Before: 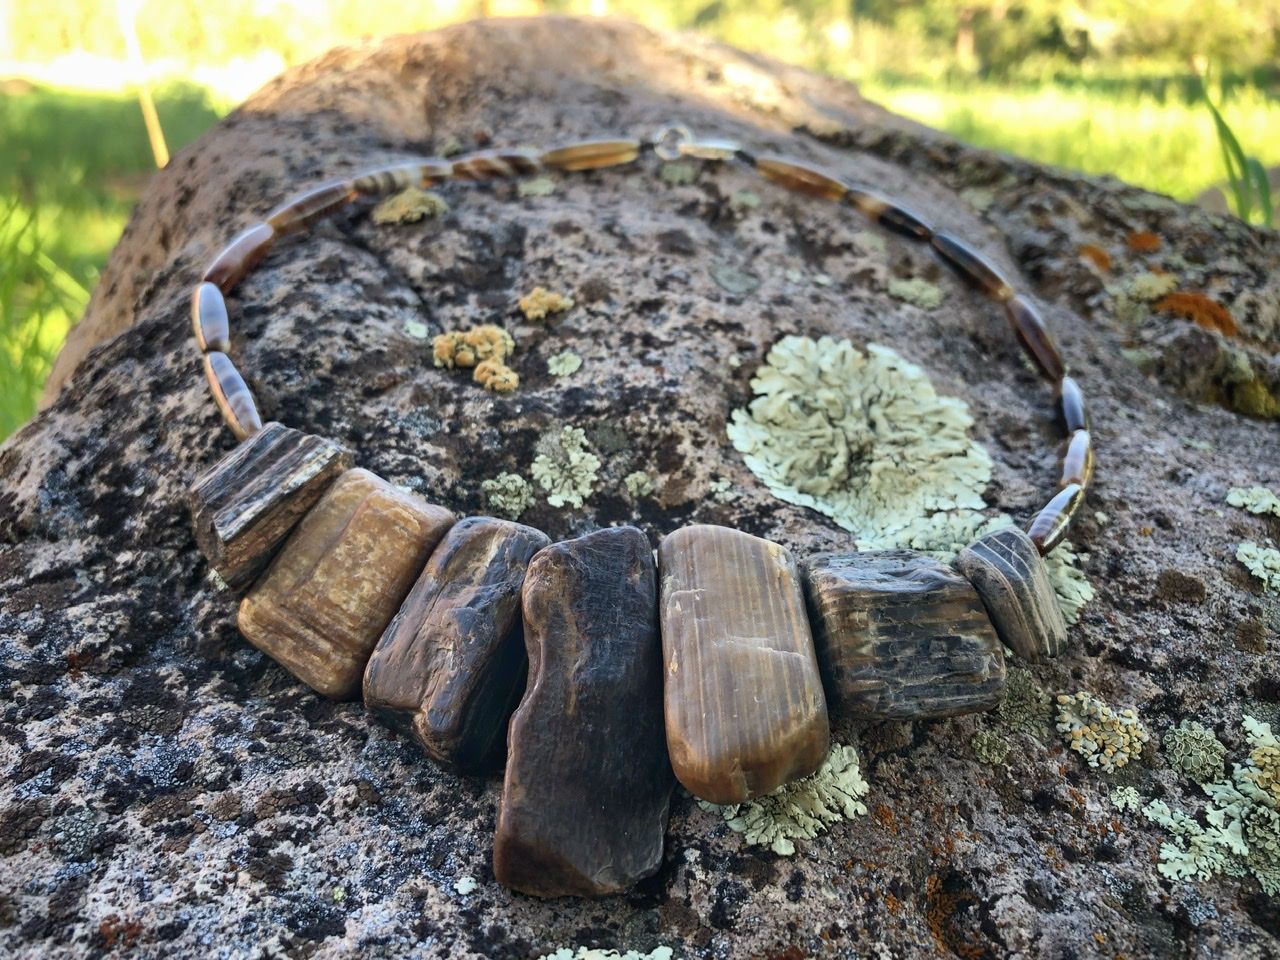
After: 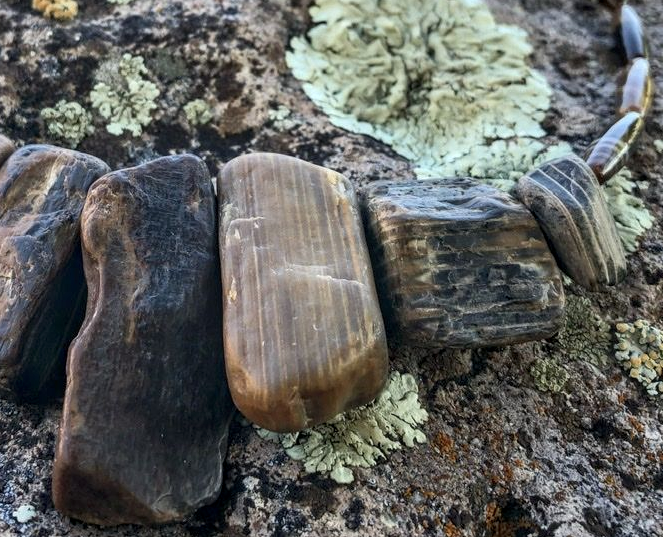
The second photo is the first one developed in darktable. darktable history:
crop: left 34.479%, top 38.822%, right 13.718%, bottom 5.172%
local contrast: on, module defaults
